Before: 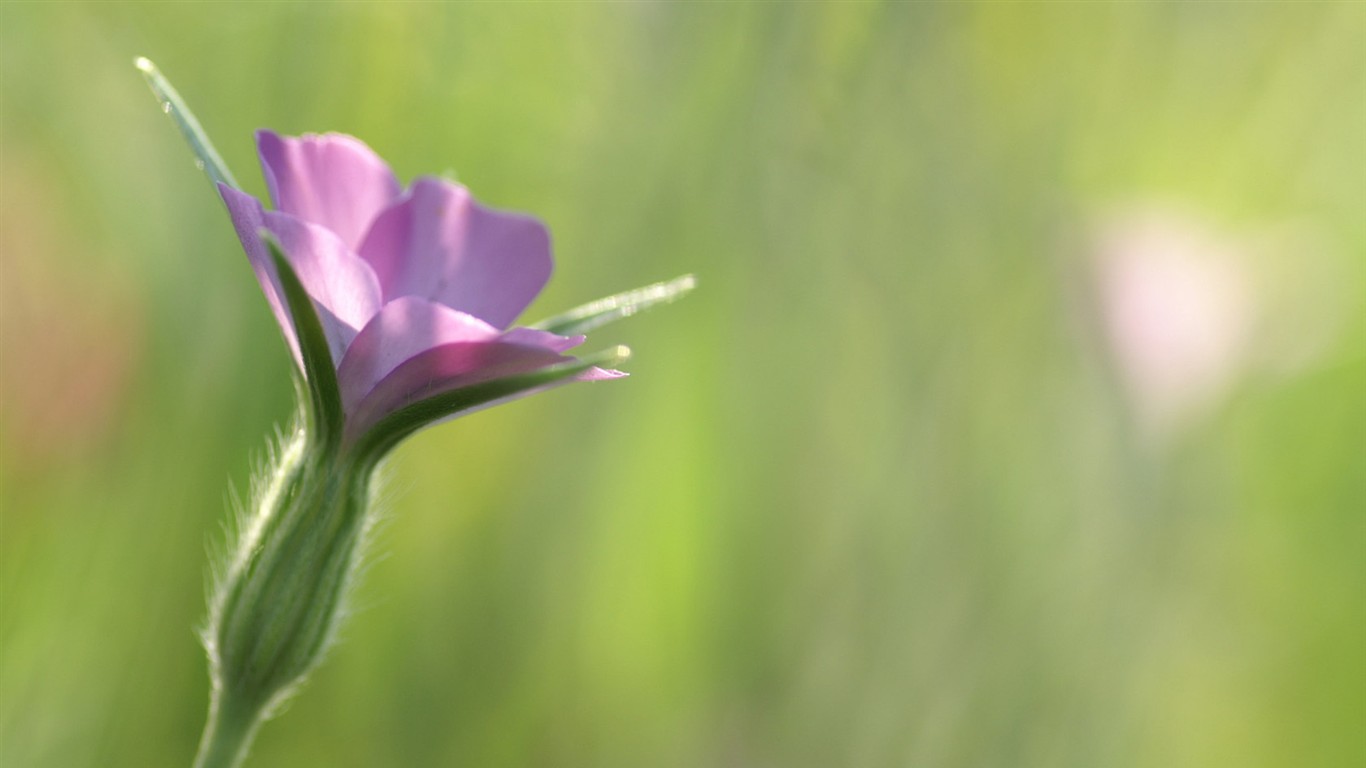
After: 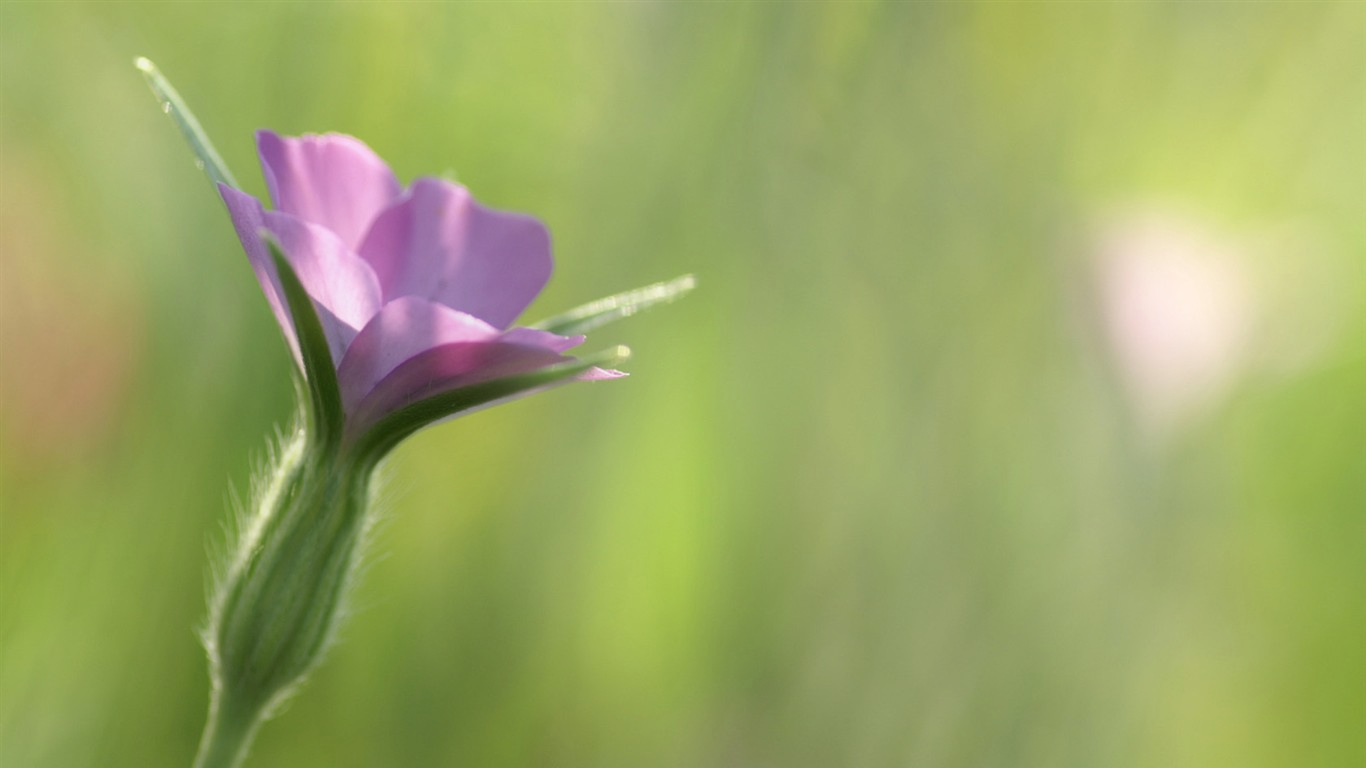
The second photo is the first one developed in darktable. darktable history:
contrast equalizer: octaves 7, y [[0.6 ×6], [0.55 ×6], [0 ×6], [0 ×6], [0 ×6]], mix -0.989
local contrast: detail 134%, midtone range 0.745
